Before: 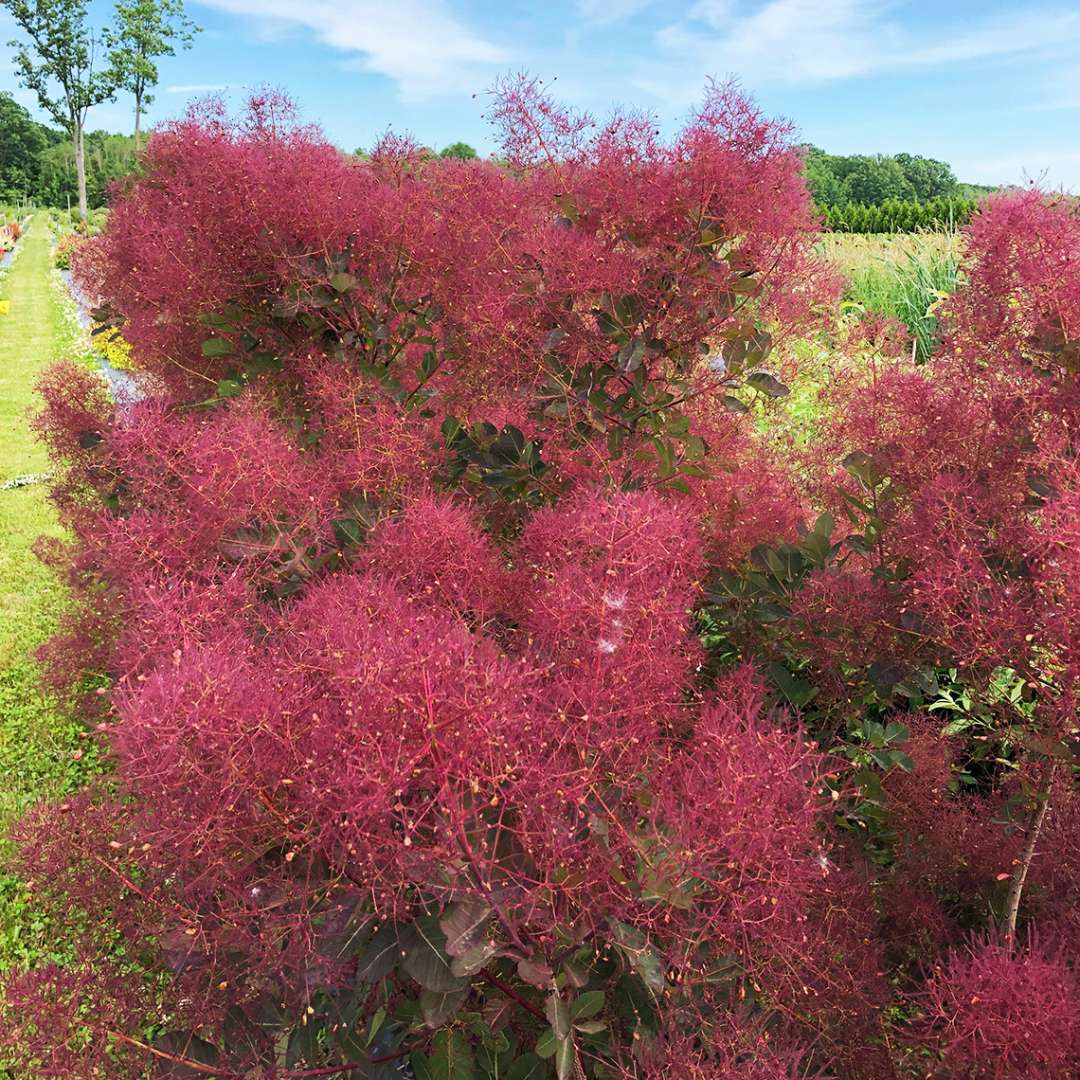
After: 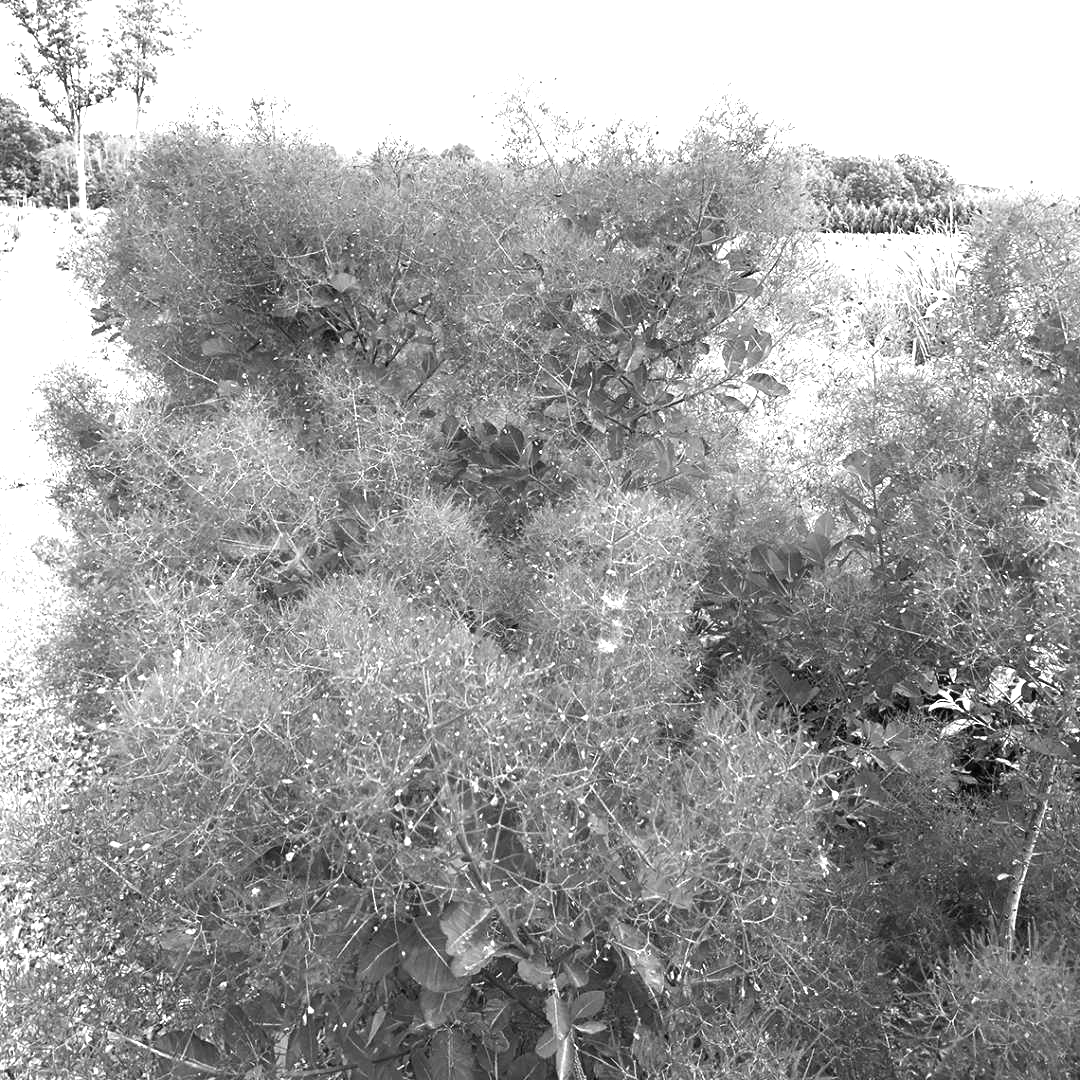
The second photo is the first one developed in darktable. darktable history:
color calibration: output gray [0.267, 0.423, 0.261, 0], gray › normalize channels true, illuminant as shot in camera, x 0.358, y 0.373, temperature 4628.91 K, gamut compression 0.007
exposure: black level correction 0, exposure 1.524 EV, compensate highlight preservation false
contrast brightness saturation: saturation -0.052
